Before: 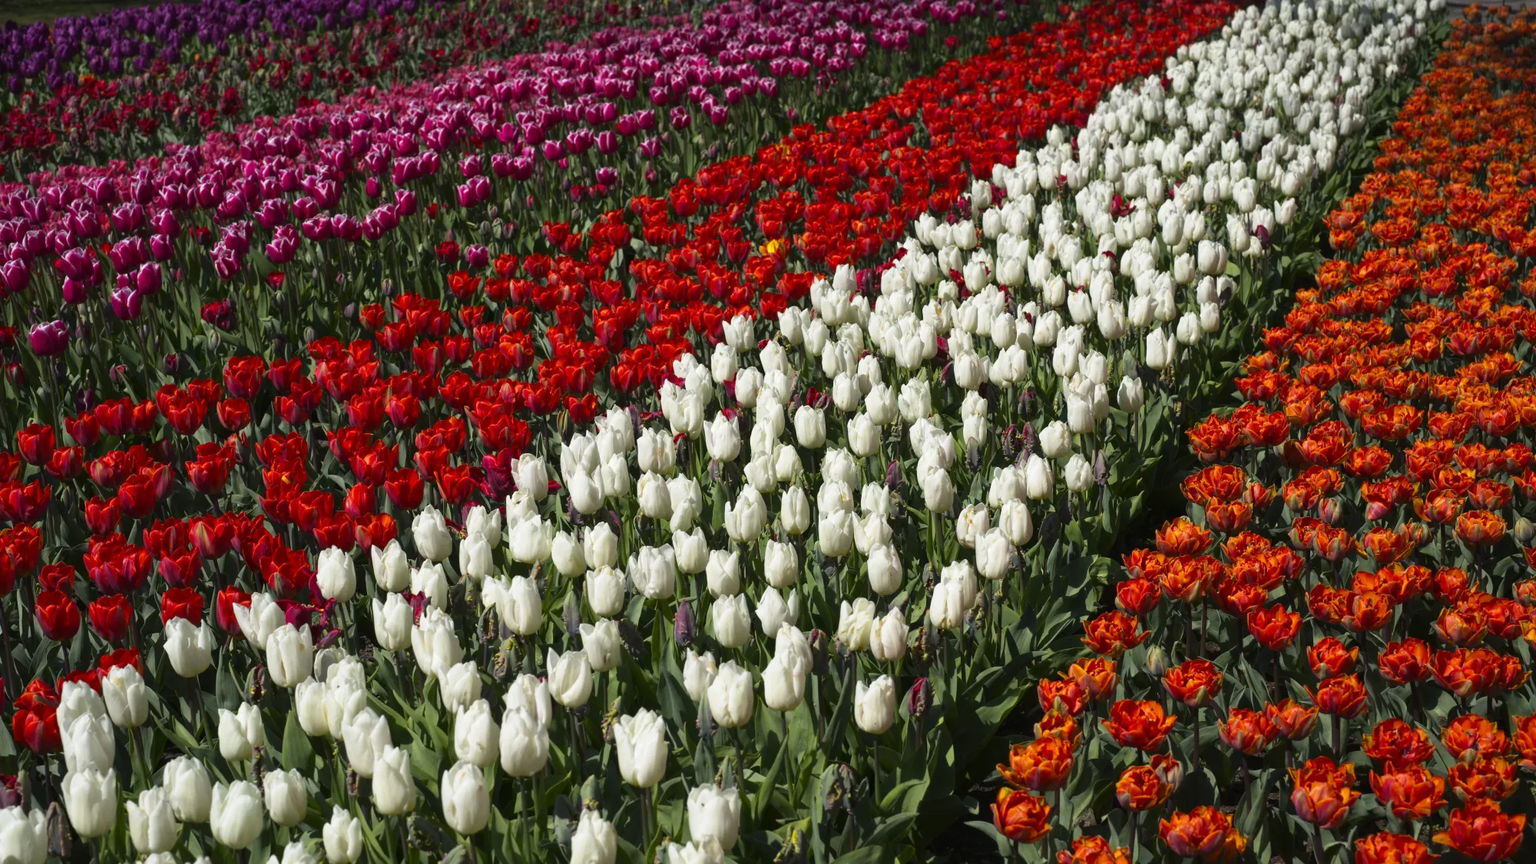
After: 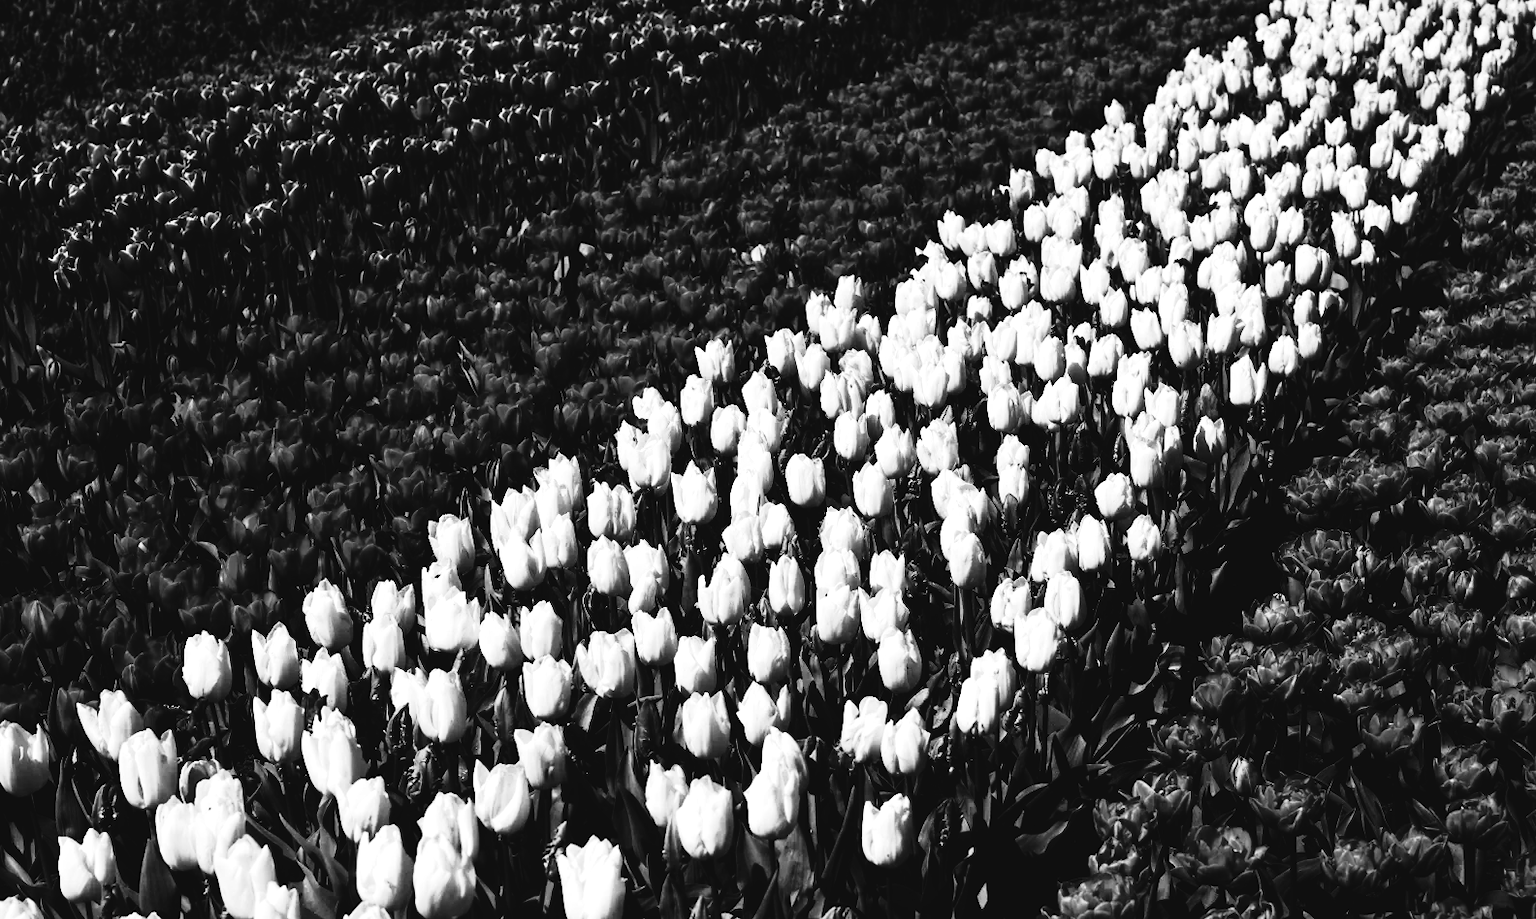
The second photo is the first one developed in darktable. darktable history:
tone equalizer: -8 EV -0.75 EV, -7 EV -0.7 EV, -6 EV -0.6 EV, -5 EV -0.4 EV, -3 EV 0.4 EV, -2 EV 0.6 EV, -1 EV 0.7 EV, +0 EV 0.75 EV, edges refinement/feathering 500, mask exposure compensation -1.57 EV, preserve details no
base curve: curves: ch0 [(0, 0.036) (0.007, 0.037) (0.604, 0.887) (1, 1)], preserve colors none
white balance: red 1.08, blue 0.791
contrast brightness saturation: contrast -0.03, brightness -0.59, saturation -1
crop: left 11.225%, top 5.381%, right 9.565%, bottom 10.314%
